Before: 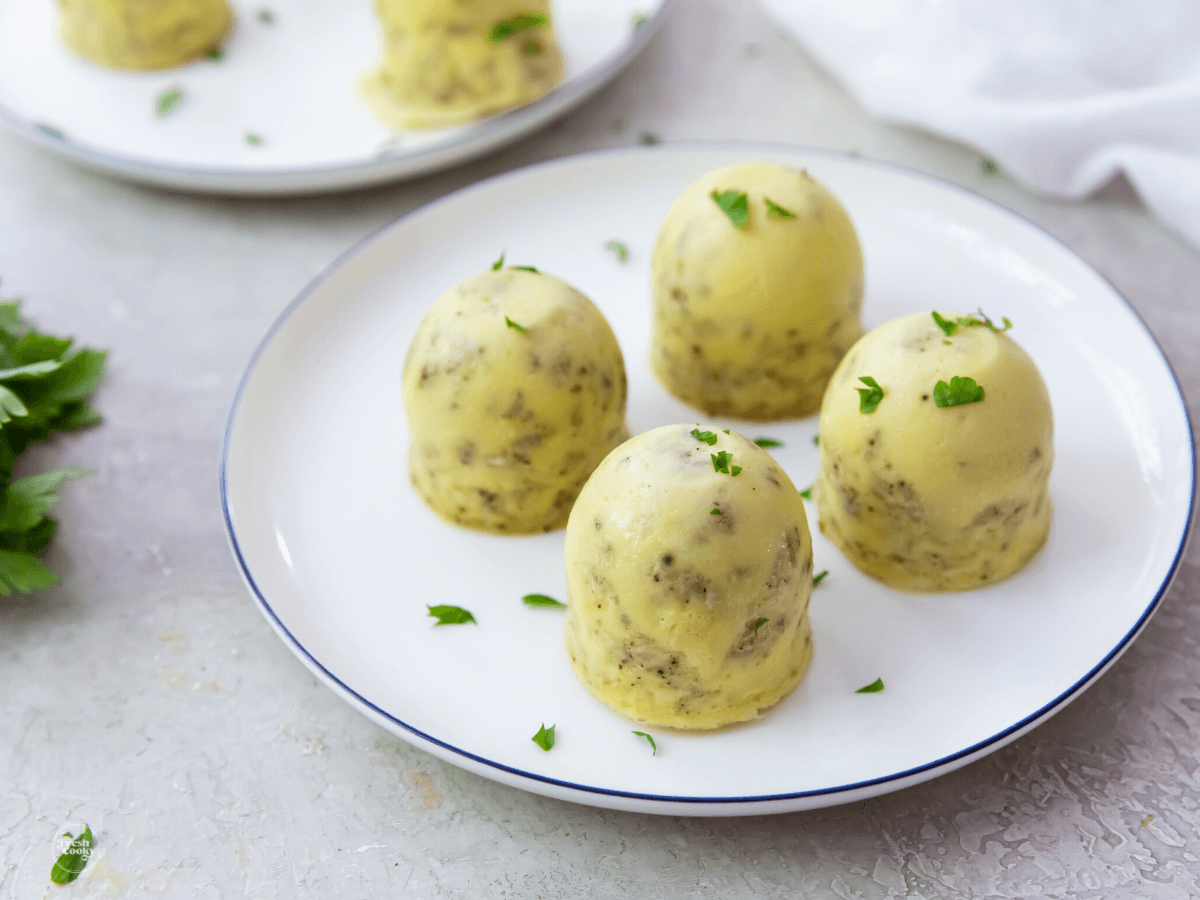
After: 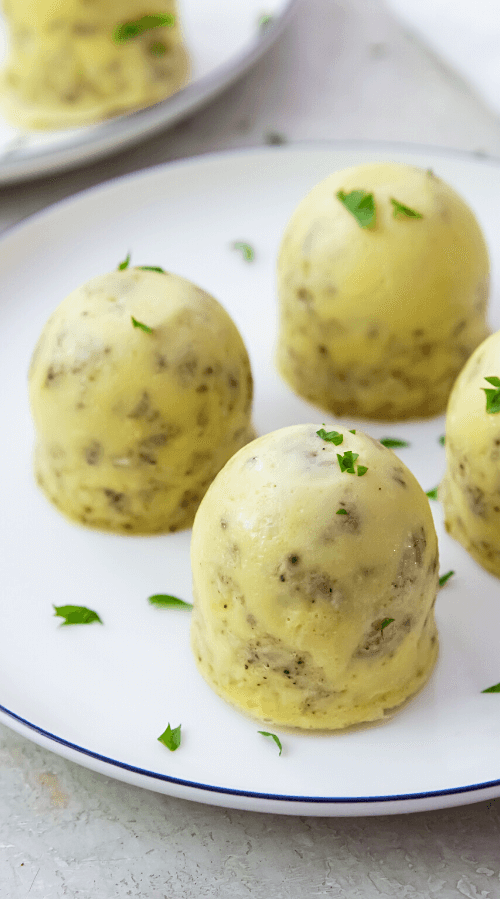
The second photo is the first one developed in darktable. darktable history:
sharpen: amount 0.2
crop: left 31.229%, right 27.105%
